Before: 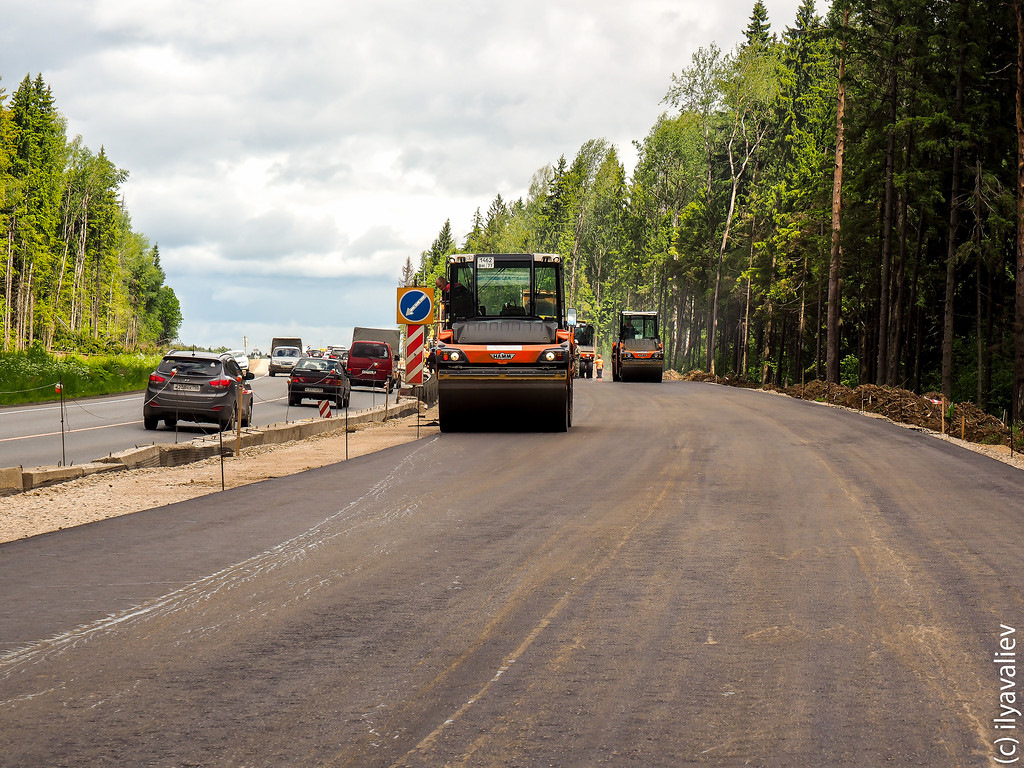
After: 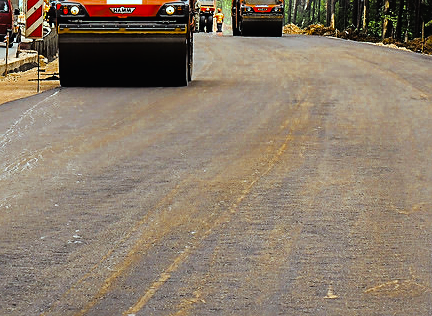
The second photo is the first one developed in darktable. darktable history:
contrast equalizer: octaves 7, y [[0.5, 0.5, 0.472, 0.5, 0.5, 0.5], [0.5 ×6], [0.5 ×6], [0 ×6], [0 ×6]], mix -0.296
tone curve: curves: ch0 [(0, 0) (0.003, 0) (0.011, 0.002) (0.025, 0.004) (0.044, 0.007) (0.069, 0.015) (0.1, 0.025) (0.136, 0.04) (0.177, 0.09) (0.224, 0.152) (0.277, 0.239) (0.335, 0.335) (0.399, 0.43) (0.468, 0.524) (0.543, 0.621) (0.623, 0.712) (0.709, 0.792) (0.801, 0.871) (0.898, 0.951) (1, 1)], color space Lab, linked channels, preserve colors none
color balance rgb: global offset › luminance 0.714%, linear chroma grading › global chroma 5.06%, perceptual saturation grading › global saturation 30.243%
sharpen: on, module defaults
color correction: highlights a* -10.3, highlights b* -9.95
shadows and highlights: shadows 36.35, highlights -28, soften with gaussian
color zones: curves: ch0 [(0.11, 0.396) (0.195, 0.36) (0.25, 0.5) (0.303, 0.412) (0.357, 0.544) (0.75, 0.5) (0.967, 0.328)]; ch1 [(0, 0.468) (0.112, 0.512) (0.202, 0.6) (0.25, 0.5) (0.307, 0.352) (0.357, 0.544) (0.75, 0.5) (0.963, 0.524)]
crop: left 37.142%, top 45.131%, right 20.61%, bottom 13.692%
